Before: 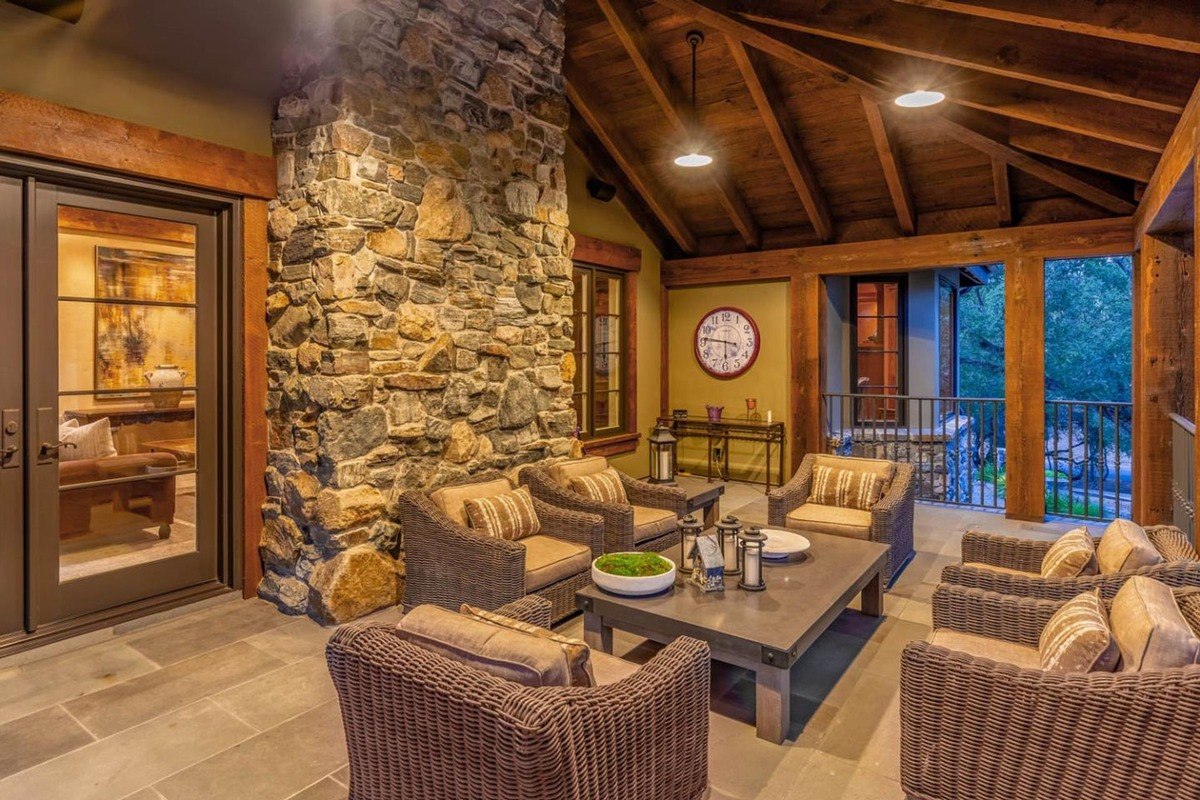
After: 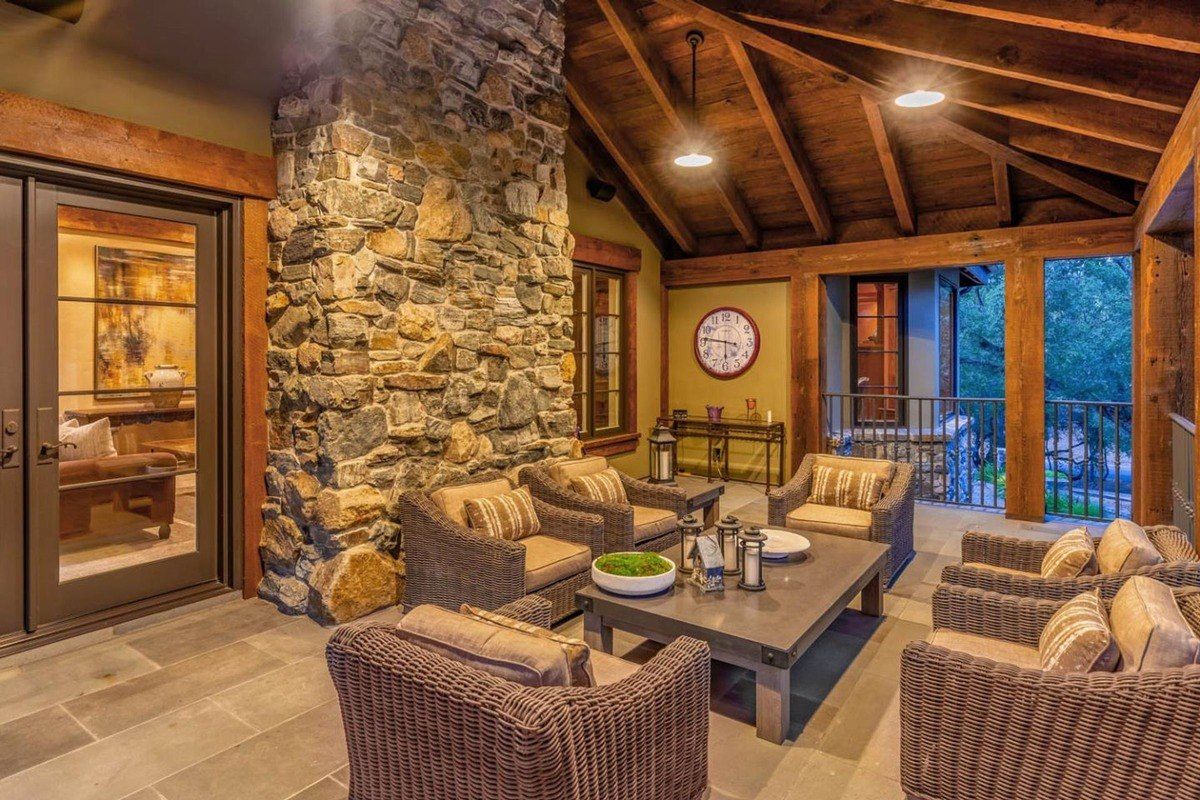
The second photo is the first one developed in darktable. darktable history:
shadows and highlights: shadows 49.16, highlights -41.65, soften with gaussian
